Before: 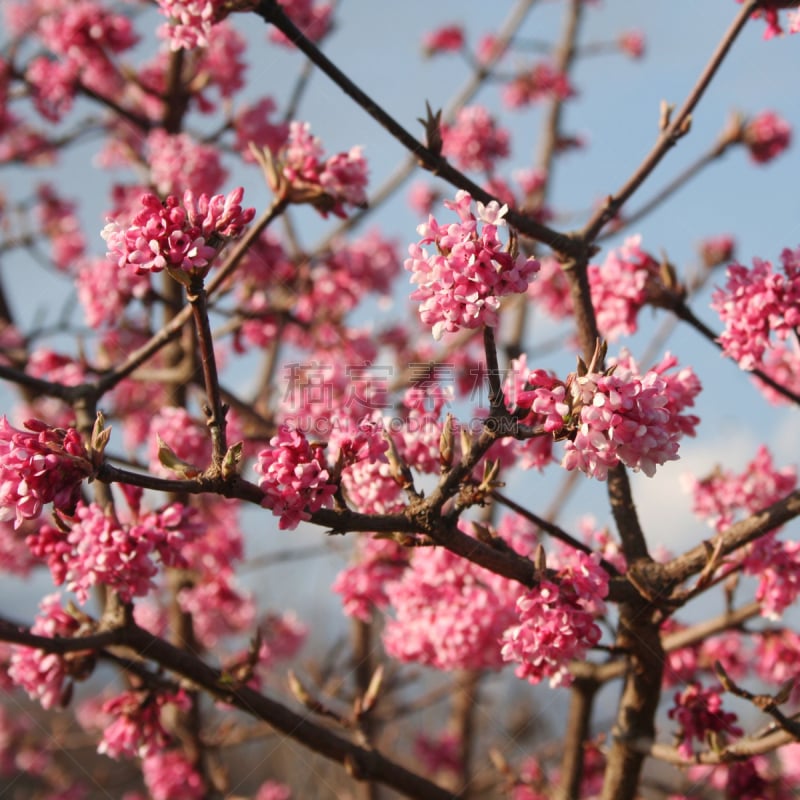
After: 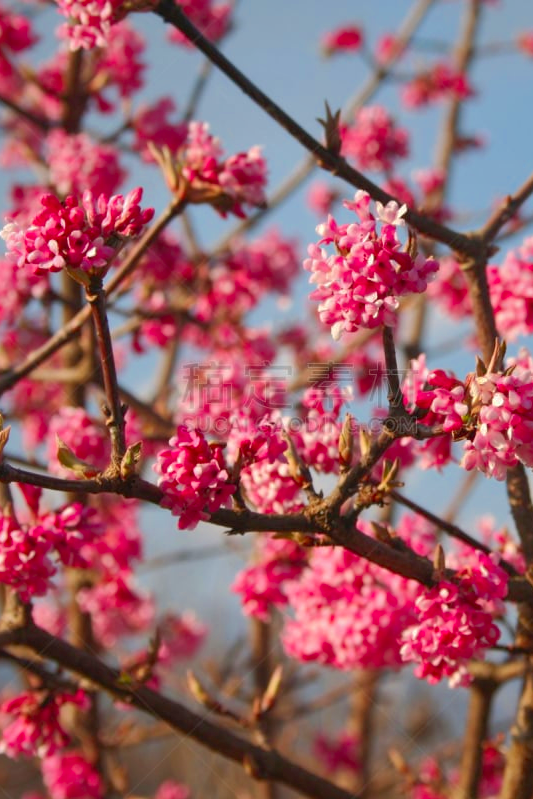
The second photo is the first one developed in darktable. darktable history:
crop and rotate: left 12.648%, right 20.685%
shadows and highlights: on, module defaults
color zones: curves: ch0 [(0, 0.613) (0.01, 0.613) (0.245, 0.448) (0.498, 0.529) (0.642, 0.665) (0.879, 0.777) (0.99, 0.613)]; ch1 [(0, 0) (0.143, 0) (0.286, 0) (0.429, 0) (0.571, 0) (0.714, 0) (0.857, 0)], mix -138.01%
